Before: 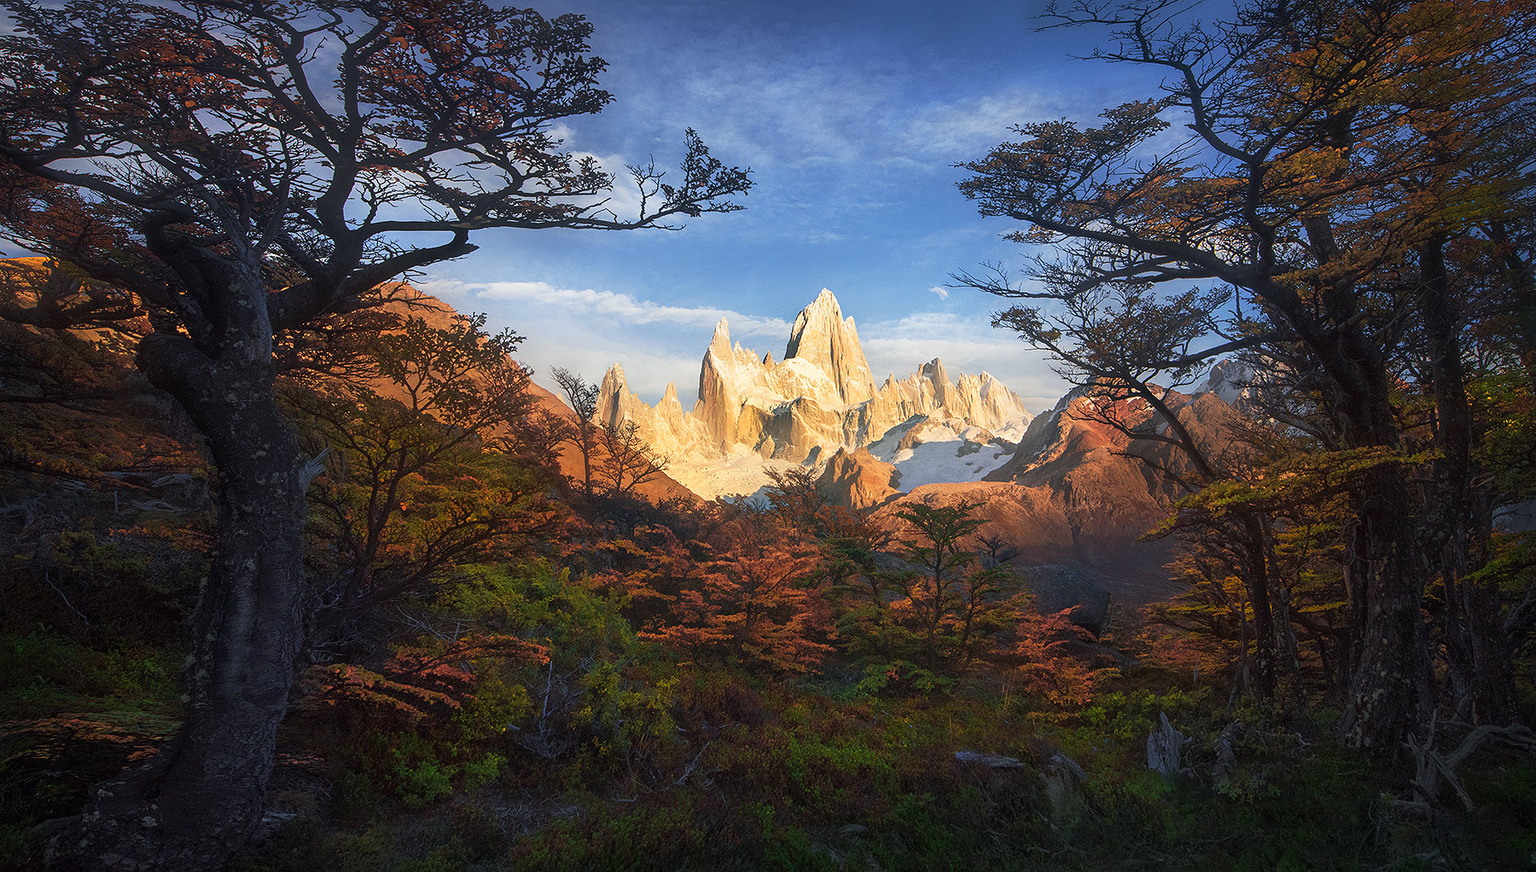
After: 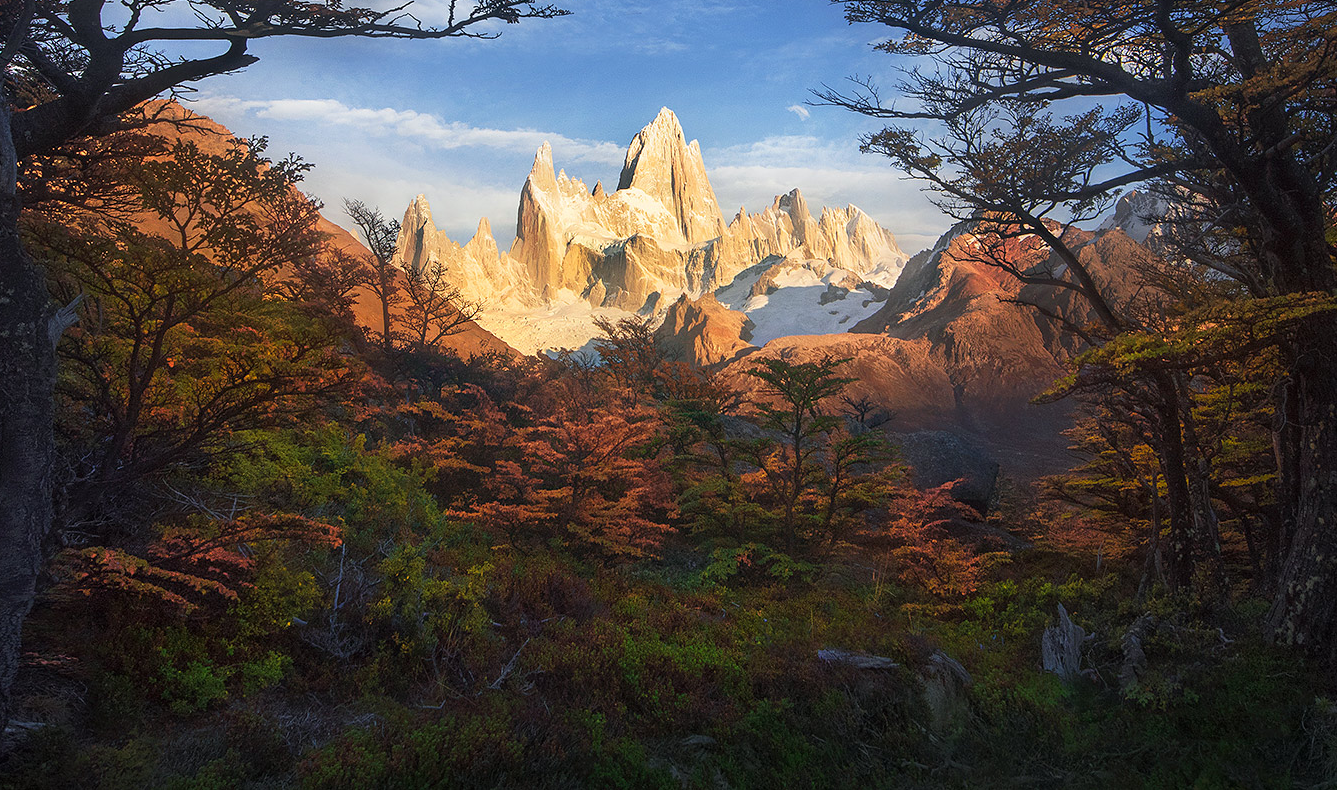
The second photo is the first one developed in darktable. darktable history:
crop: left 16.83%, top 22.611%, right 8.88%
